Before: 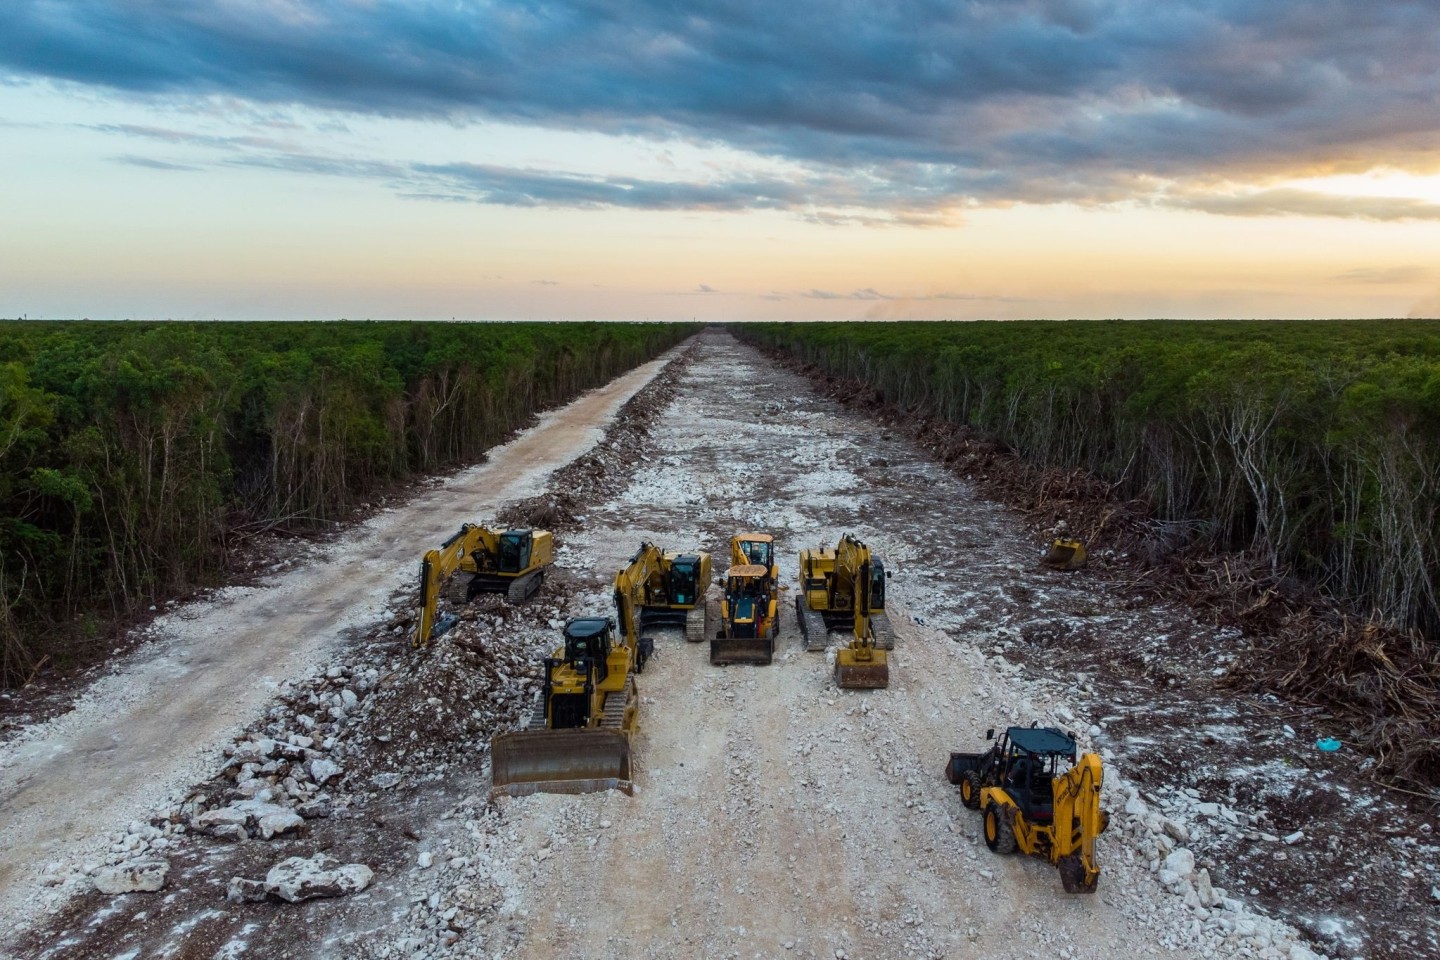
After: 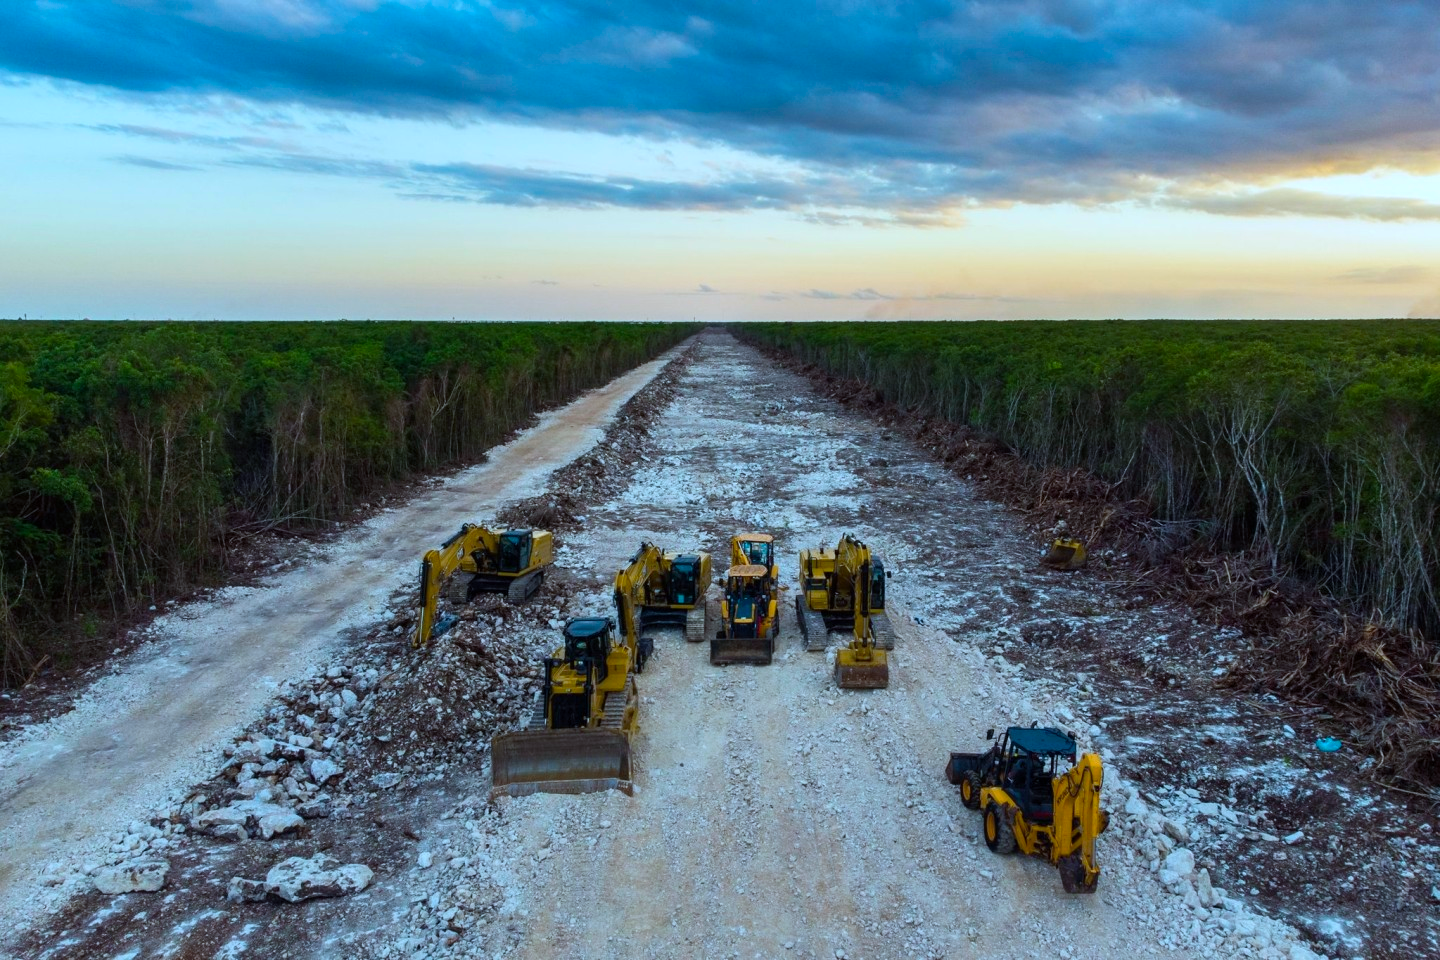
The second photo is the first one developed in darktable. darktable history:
color calibration: illuminant F (fluorescent), F source F9 (Cool White Deluxe 4150 K) – high CRI, x 0.374, y 0.373, temperature 4148.82 K
color balance rgb: perceptual saturation grading › global saturation 19.283%, global vibrance 20%
